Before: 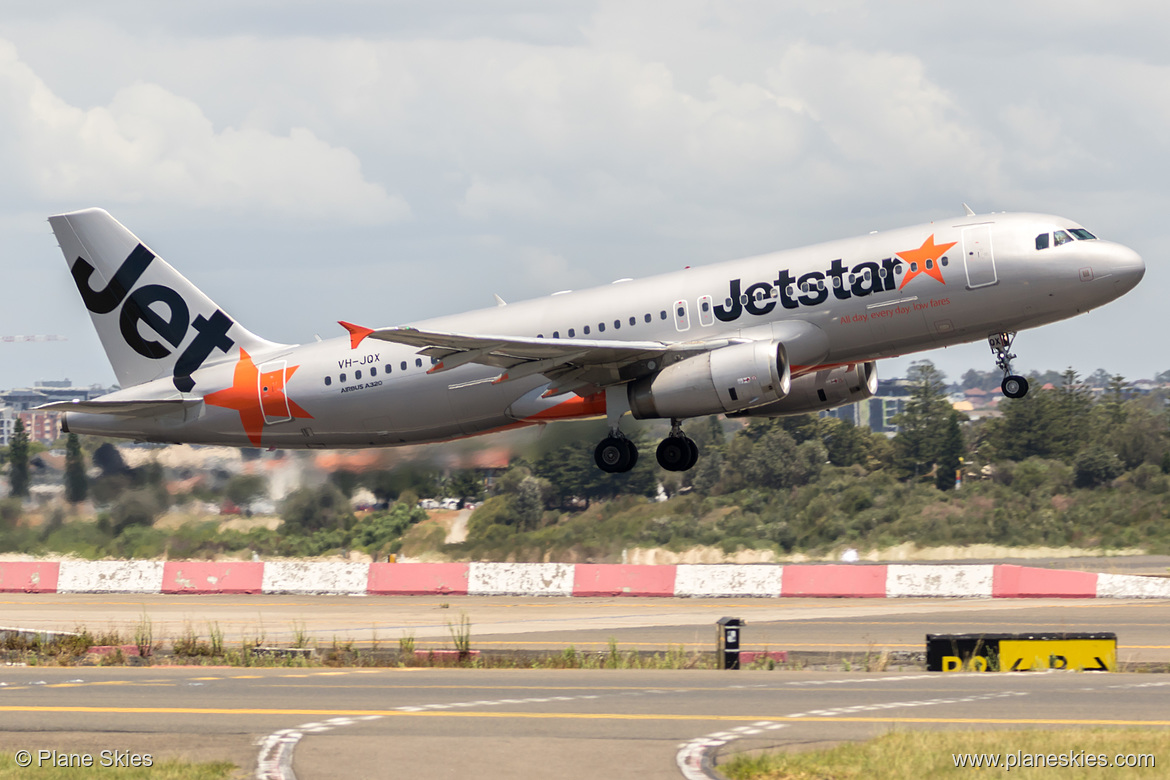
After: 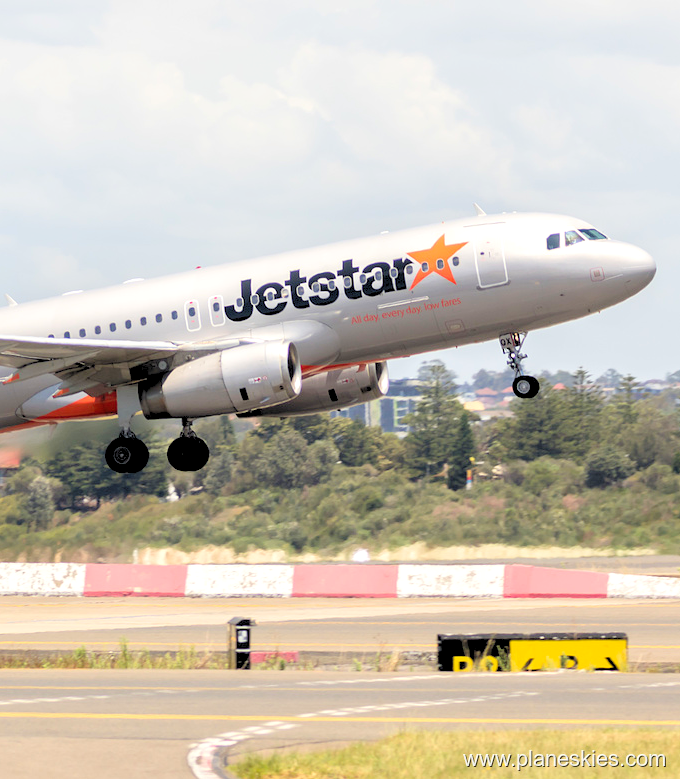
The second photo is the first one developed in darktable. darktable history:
crop: left 41.806%
levels: levels [0.093, 0.434, 0.988]
exposure: exposure 0.197 EV, compensate highlight preservation false
